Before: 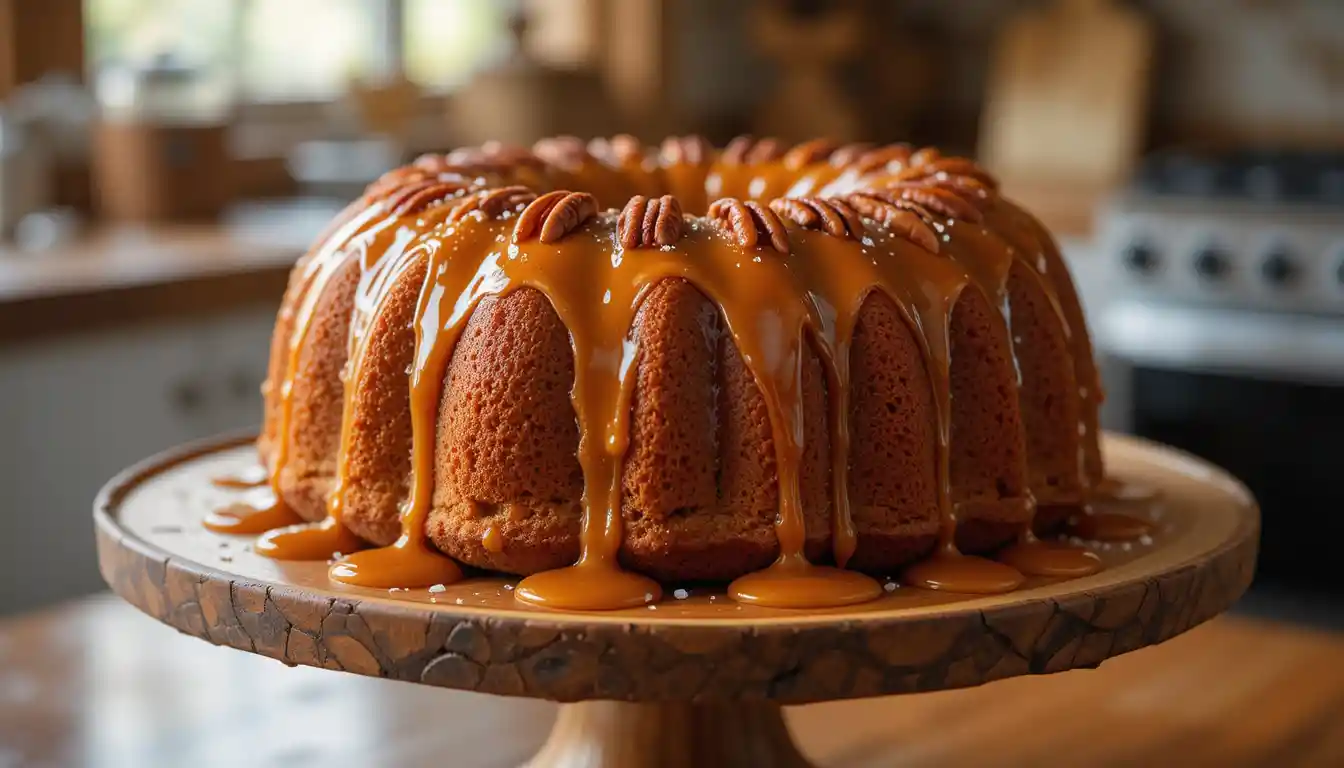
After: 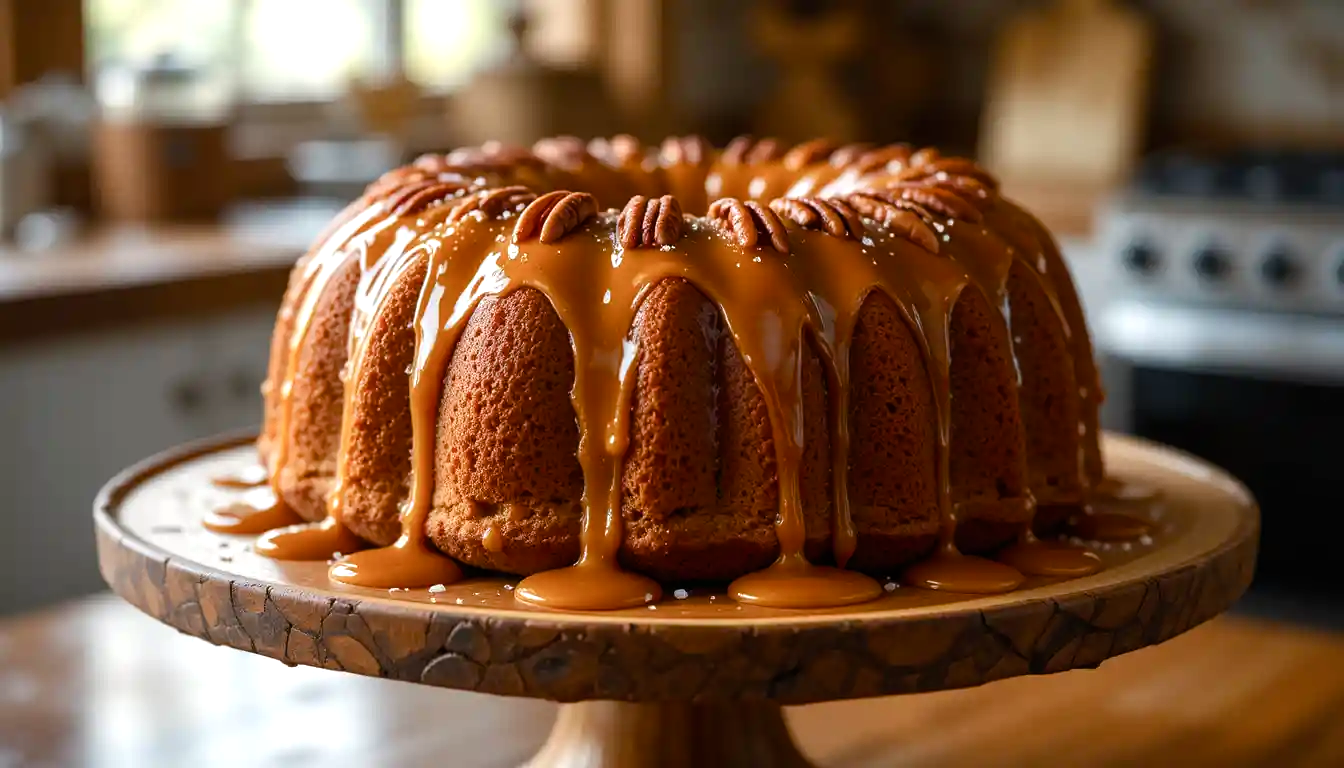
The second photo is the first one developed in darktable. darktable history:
color balance rgb: shadows lift › luminance -20%, power › hue 72.24°, highlights gain › luminance 15%, global offset › hue 171.6°, perceptual saturation grading › highlights -30%, perceptual saturation grading › shadows 20%, global vibrance 30%, contrast 10%
